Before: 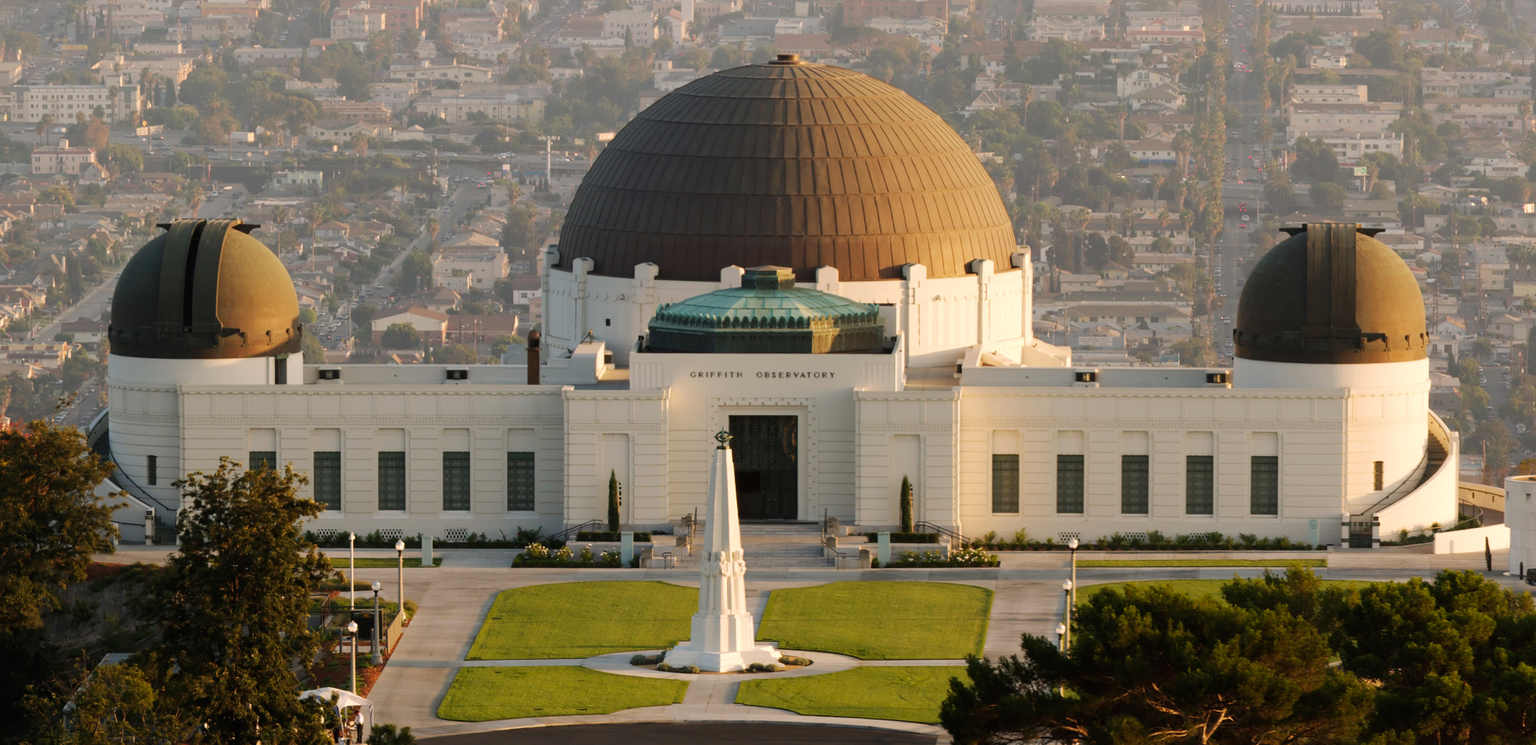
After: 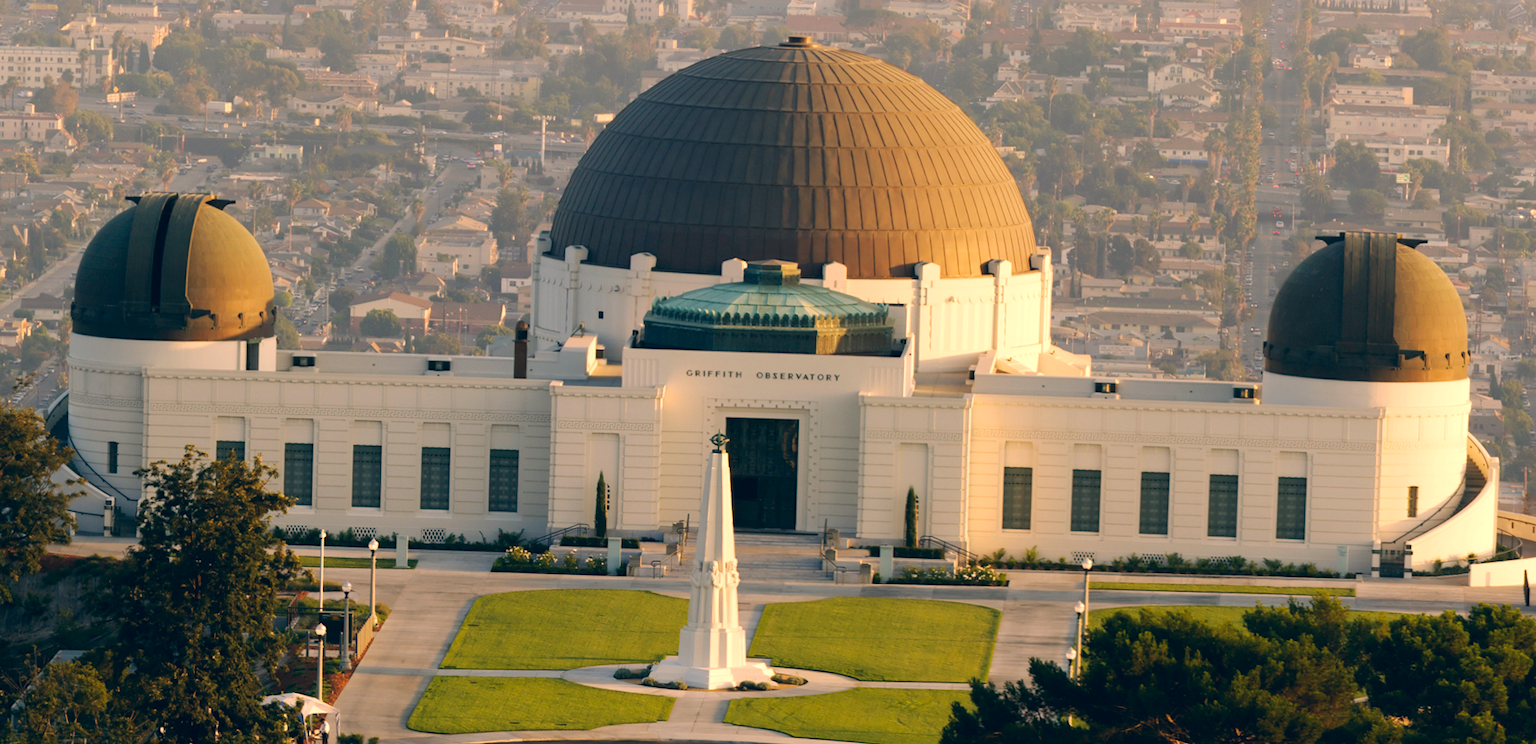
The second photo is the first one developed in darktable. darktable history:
color correction: highlights a* 10.32, highlights b* 14.66, shadows a* -9.59, shadows b* -15.02
exposure: exposure 0.2 EV, compensate highlight preservation false
crop and rotate: angle -1.69°
